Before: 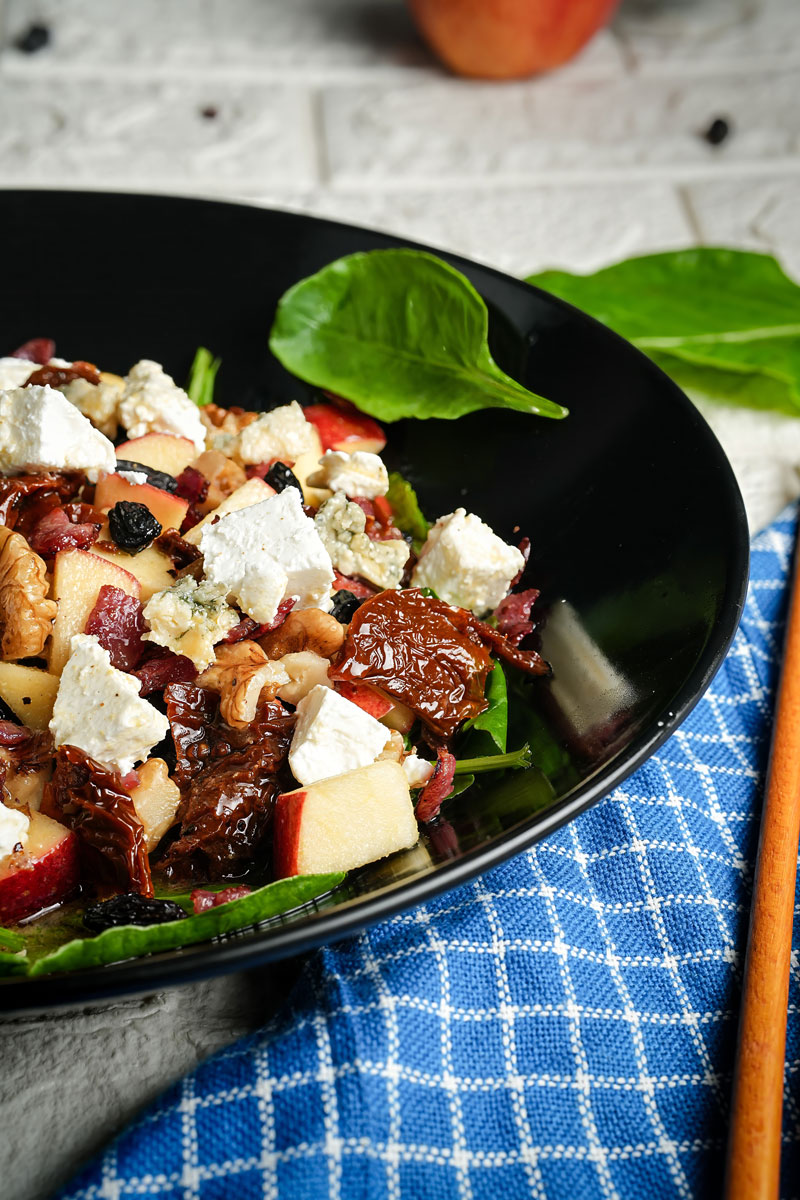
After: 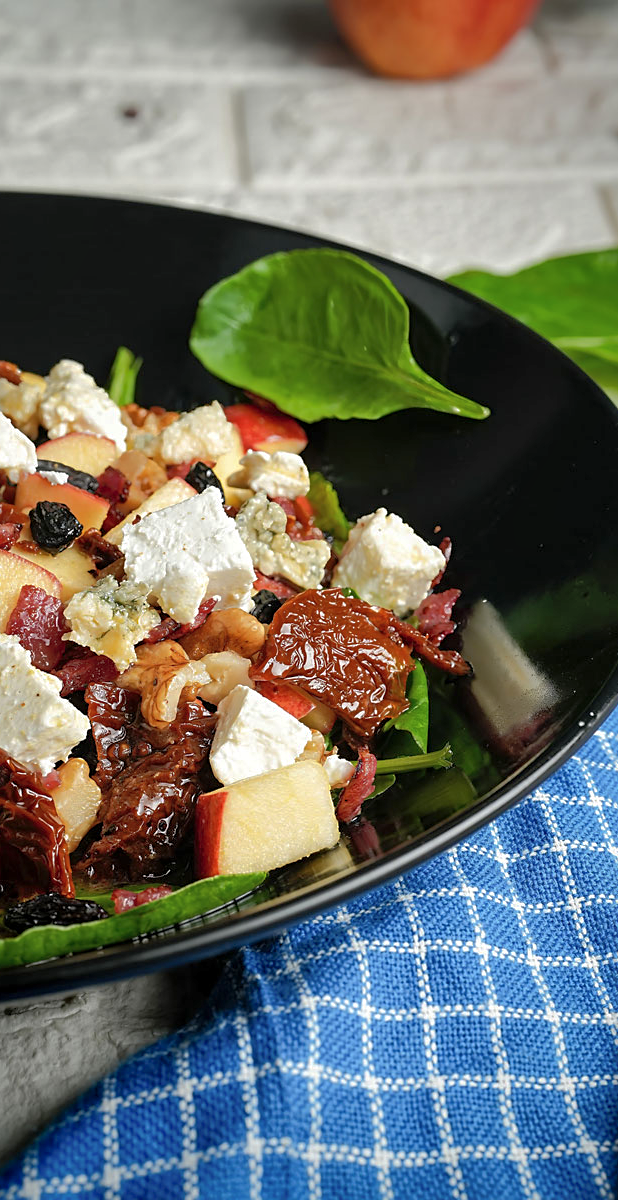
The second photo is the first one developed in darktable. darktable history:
shadows and highlights: highlights color adjustment 78.74%
crop: left 9.889%, right 12.828%
local contrast: mode bilateral grid, contrast 9, coarseness 25, detail 115%, midtone range 0.2
contrast brightness saturation: saturation -0.055
sharpen: amount 0.203
